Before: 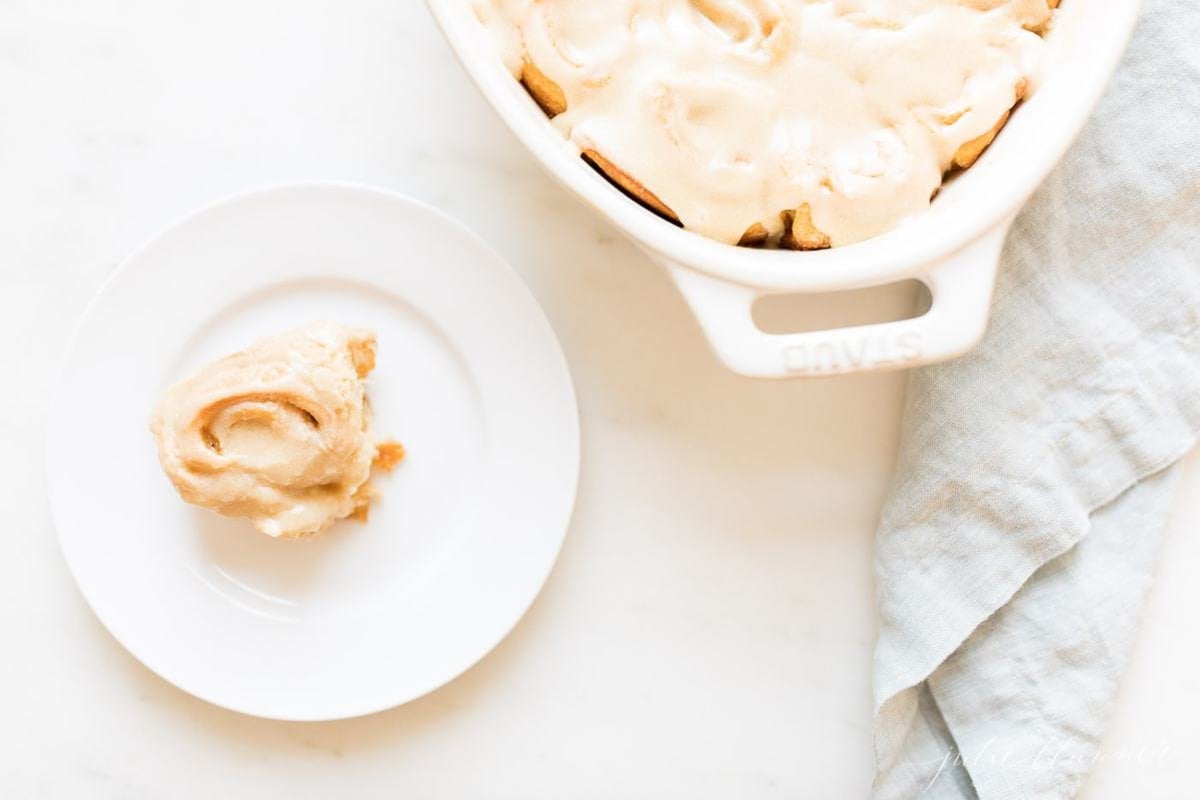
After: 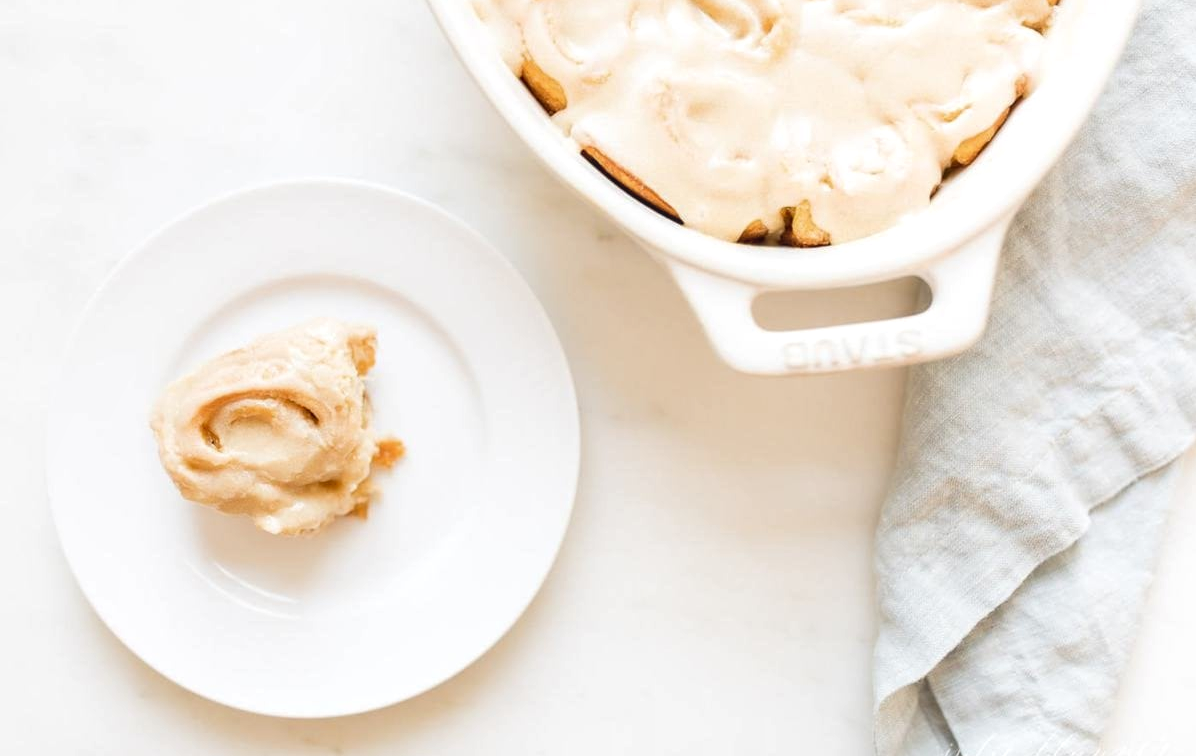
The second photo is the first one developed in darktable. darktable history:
color calibration: gray › normalize channels true, illuminant same as pipeline (D50), adaptation none (bypass), x 0.333, y 0.335, temperature 5014.21 K, gamut compression 0.018
crop: top 0.455%, right 0.261%, bottom 4.989%
local contrast: on, module defaults
